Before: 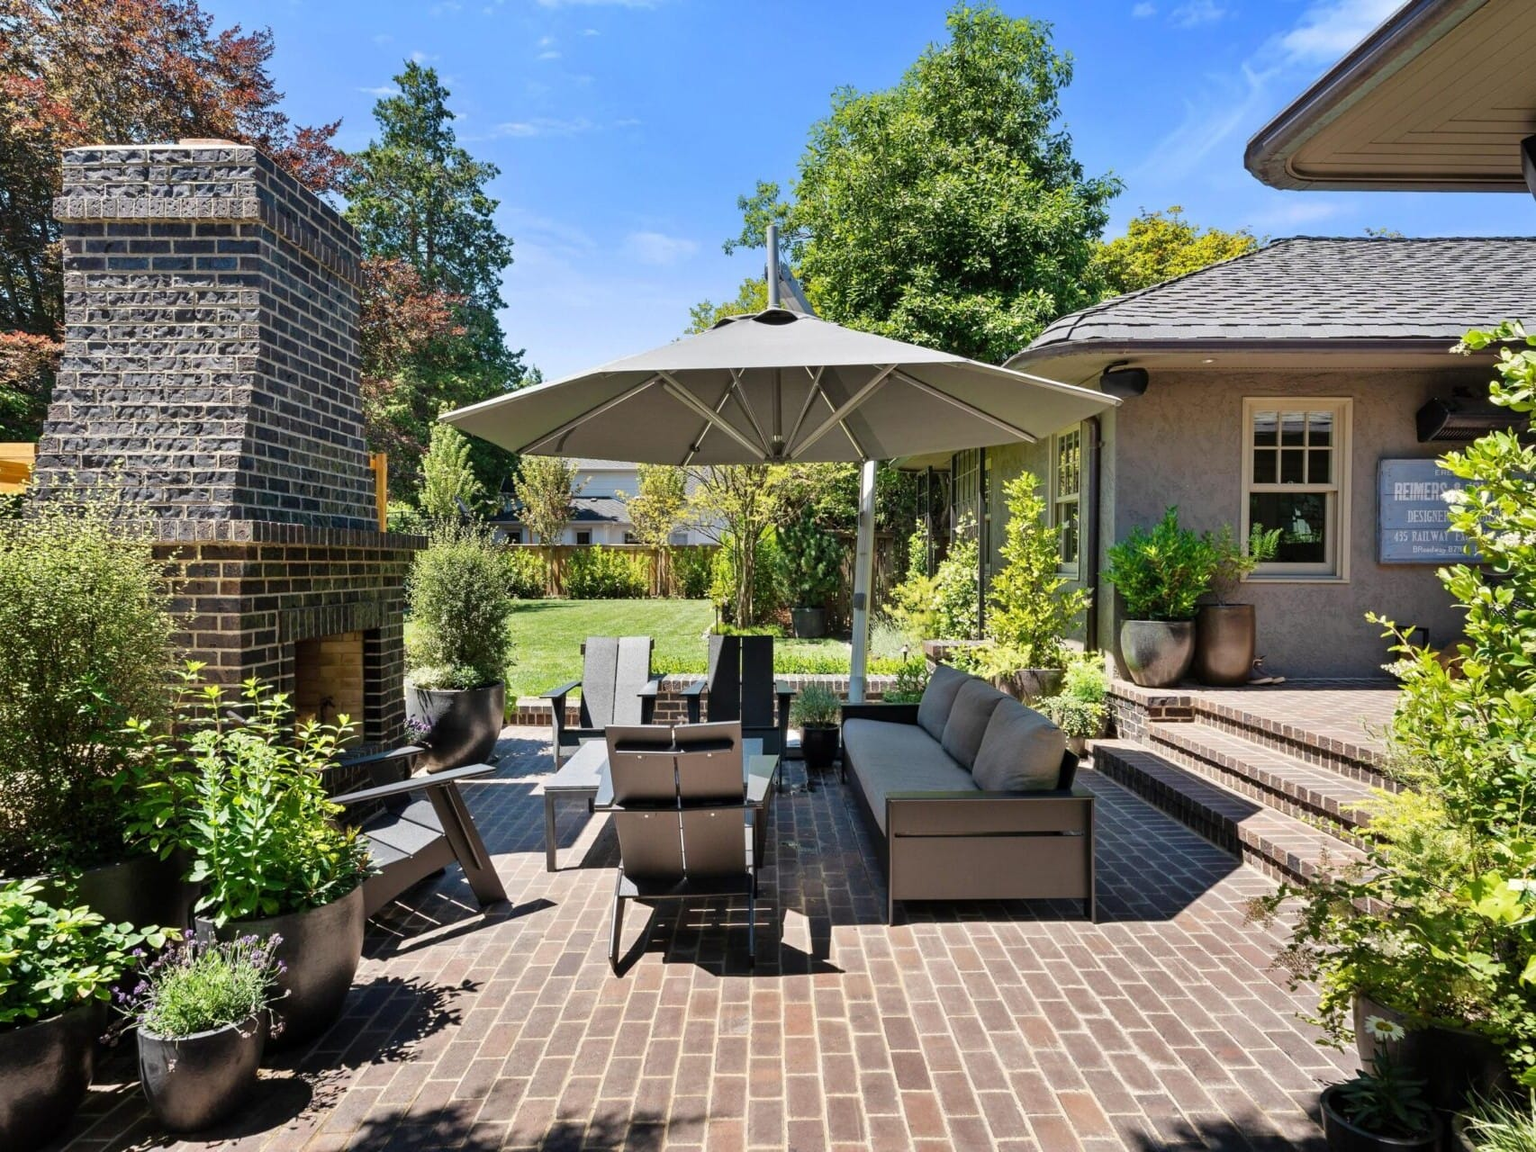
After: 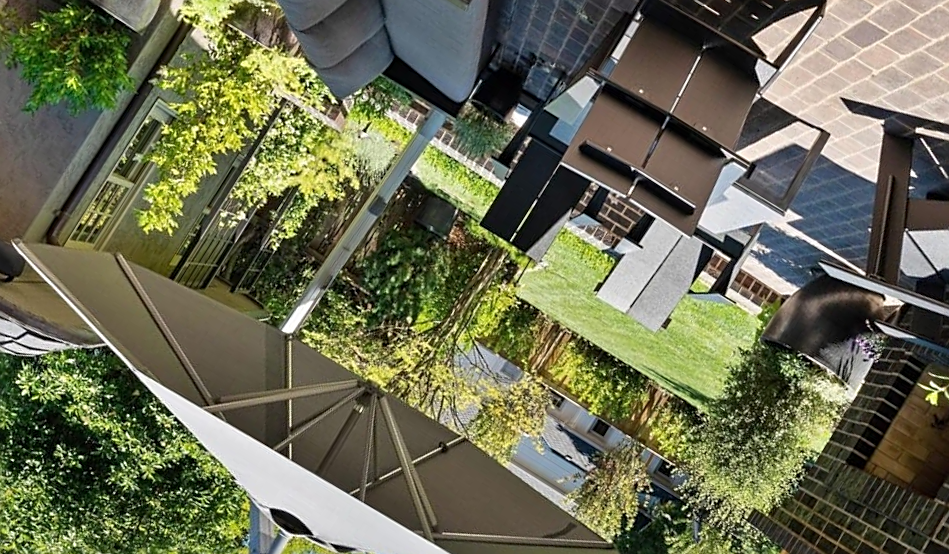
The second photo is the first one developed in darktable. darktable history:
sharpen: on, module defaults
crop and rotate: angle 148.12°, left 9.166%, top 15.6%, right 4.386%, bottom 17.073%
